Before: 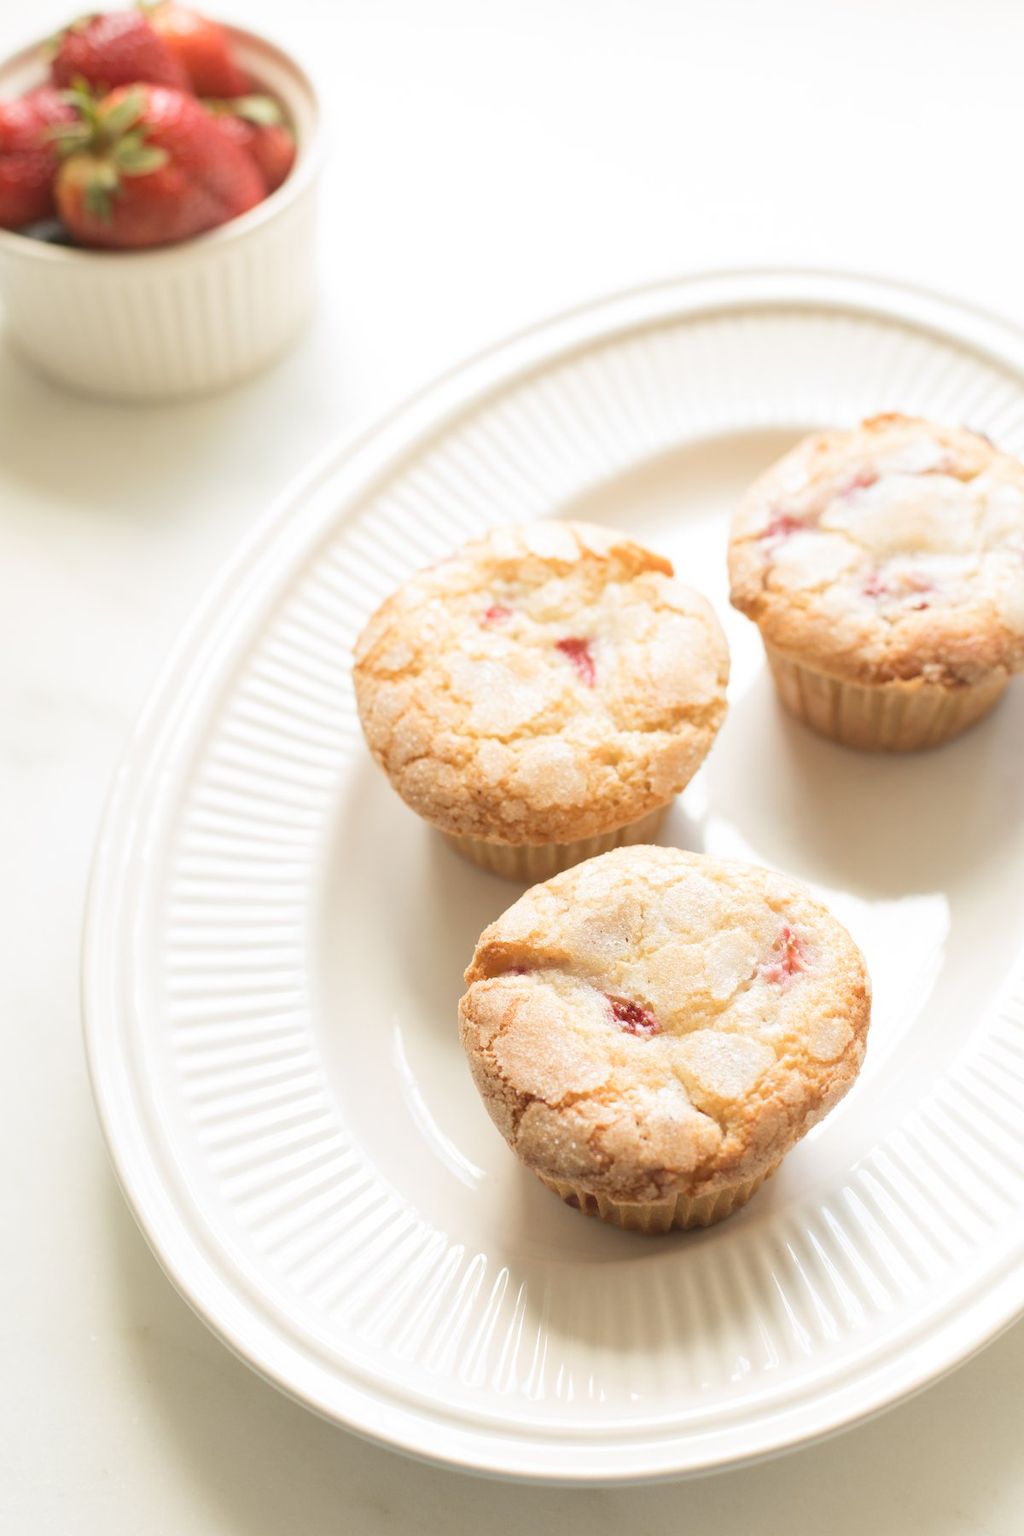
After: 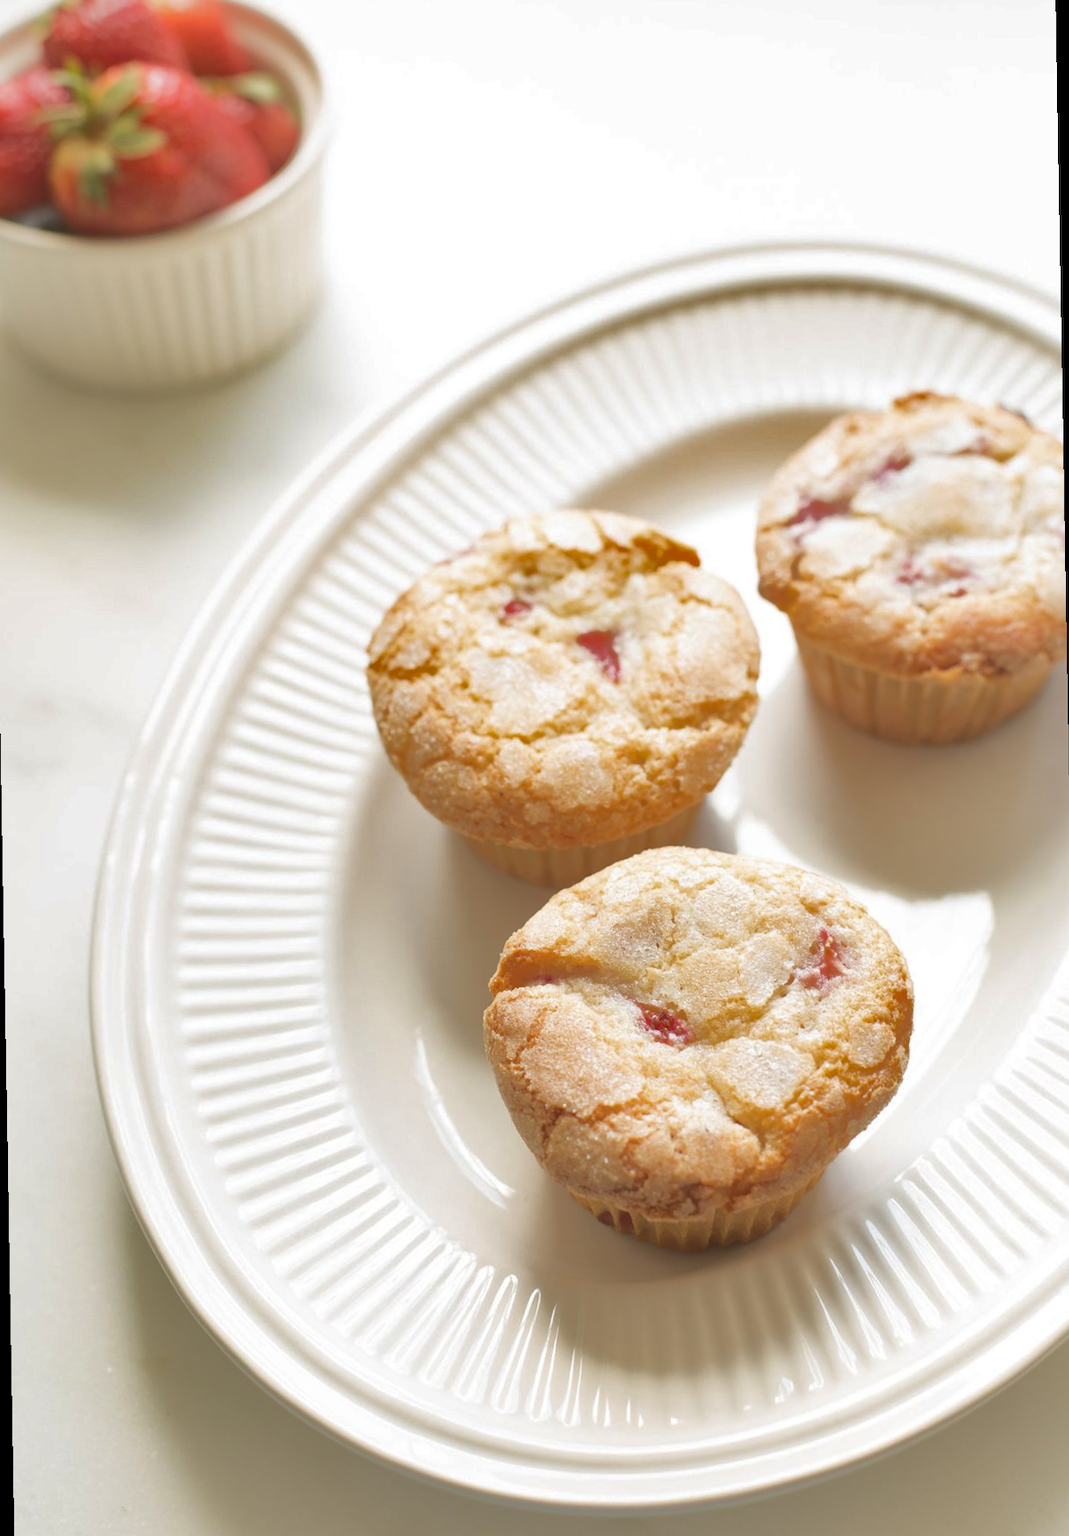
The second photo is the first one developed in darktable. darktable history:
rotate and perspective: rotation -1°, crop left 0.011, crop right 0.989, crop top 0.025, crop bottom 0.975
shadows and highlights: shadows 60, highlights -60
